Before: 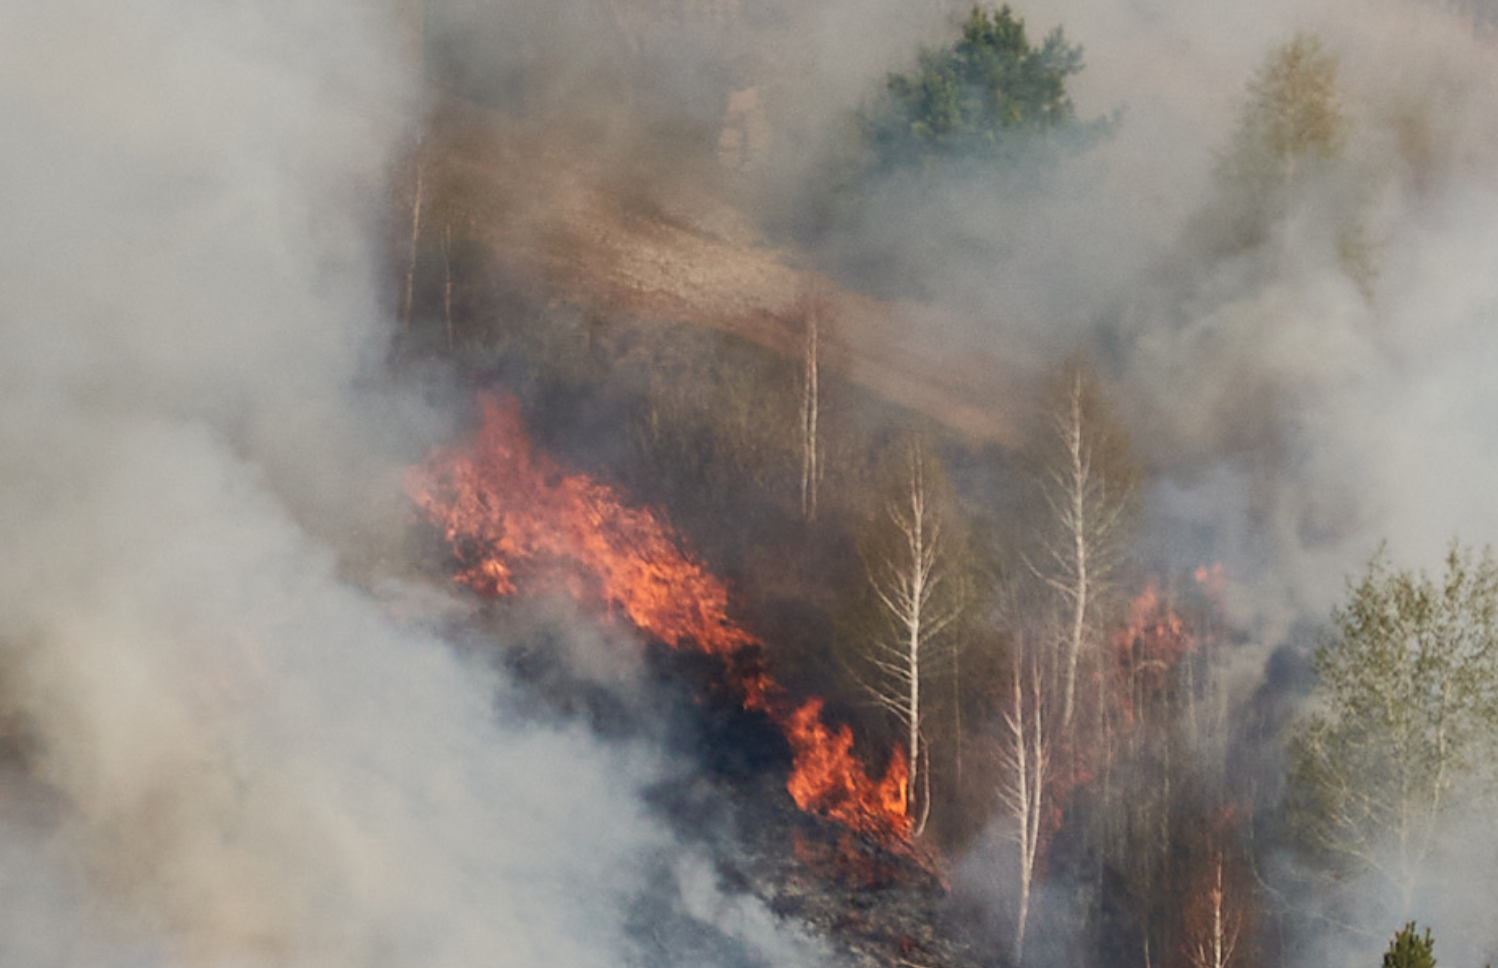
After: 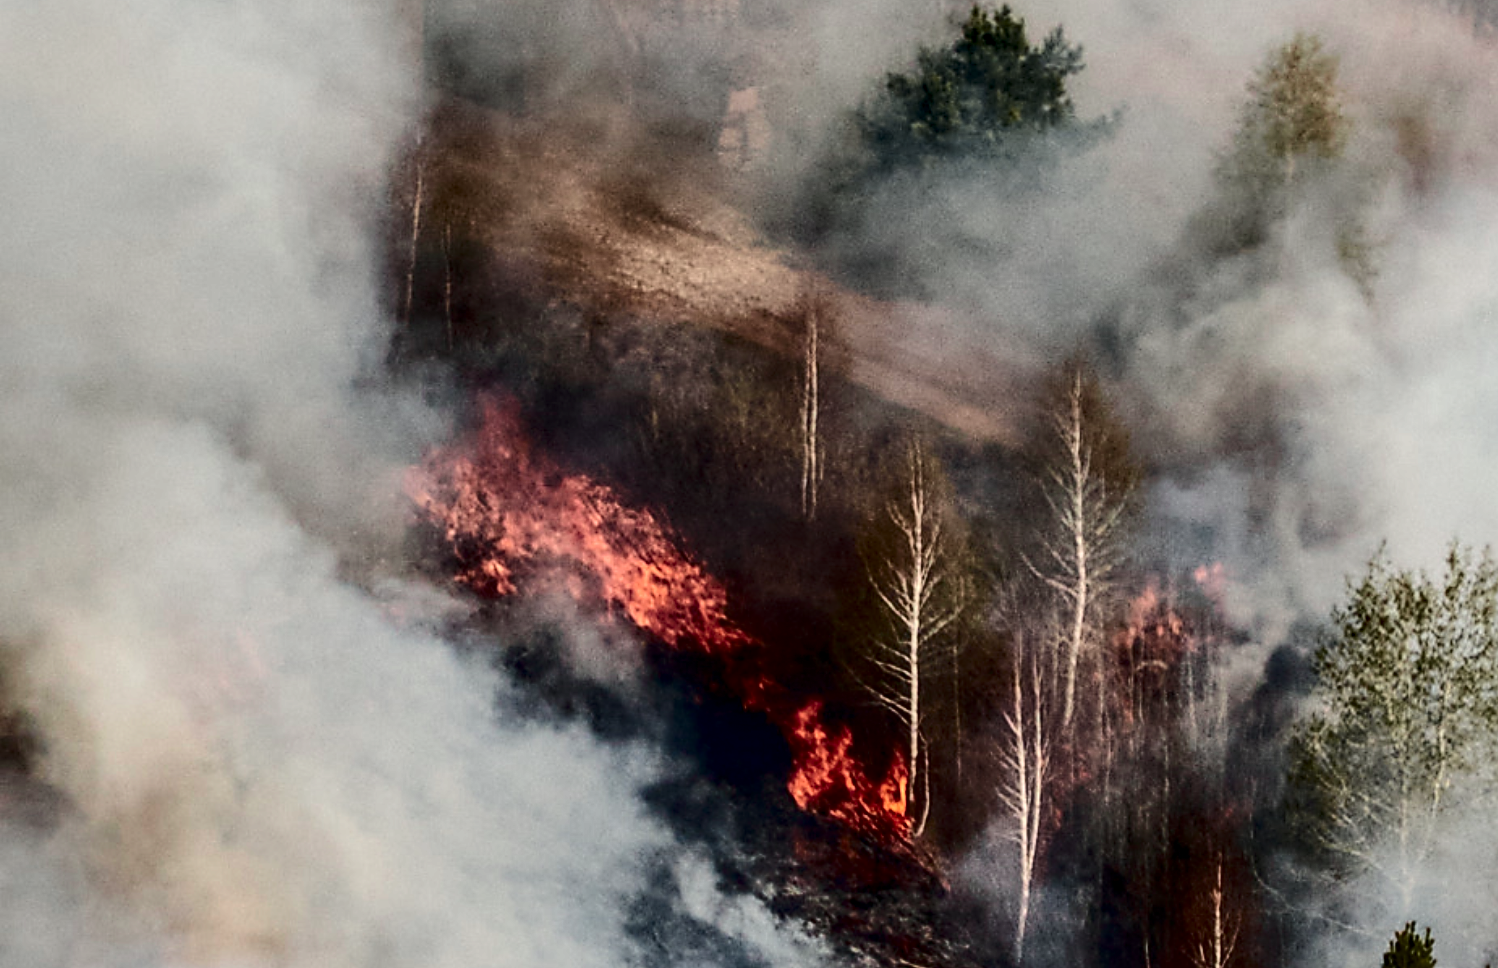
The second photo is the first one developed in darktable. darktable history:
sharpen: on, module defaults
tone curve: curves: ch0 [(0, 0) (0.105, 0.068) (0.181, 0.14) (0.28, 0.259) (0.384, 0.404) (0.485, 0.531) (0.638, 0.681) (0.87, 0.883) (1, 0.977)]; ch1 [(0, 0) (0.161, 0.092) (0.35, 0.33) (0.379, 0.401) (0.456, 0.469) (0.501, 0.499) (0.516, 0.524) (0.562, 0.569) (0.635, 0.646) (1, 1)]; ch2 [(0, 0) (0.371, 0.362) (0.437, 0.437) (0.5, 0.5) (0.53, 0.524) (0.56, 0.561) (0.622, 0.606) (1, 1)], color space Lab, independent channels, preserve colors none
local contrast: detail 142%
contrast brightness saturation: contrast 0.237, brightness -0.226, saturation 0.138
